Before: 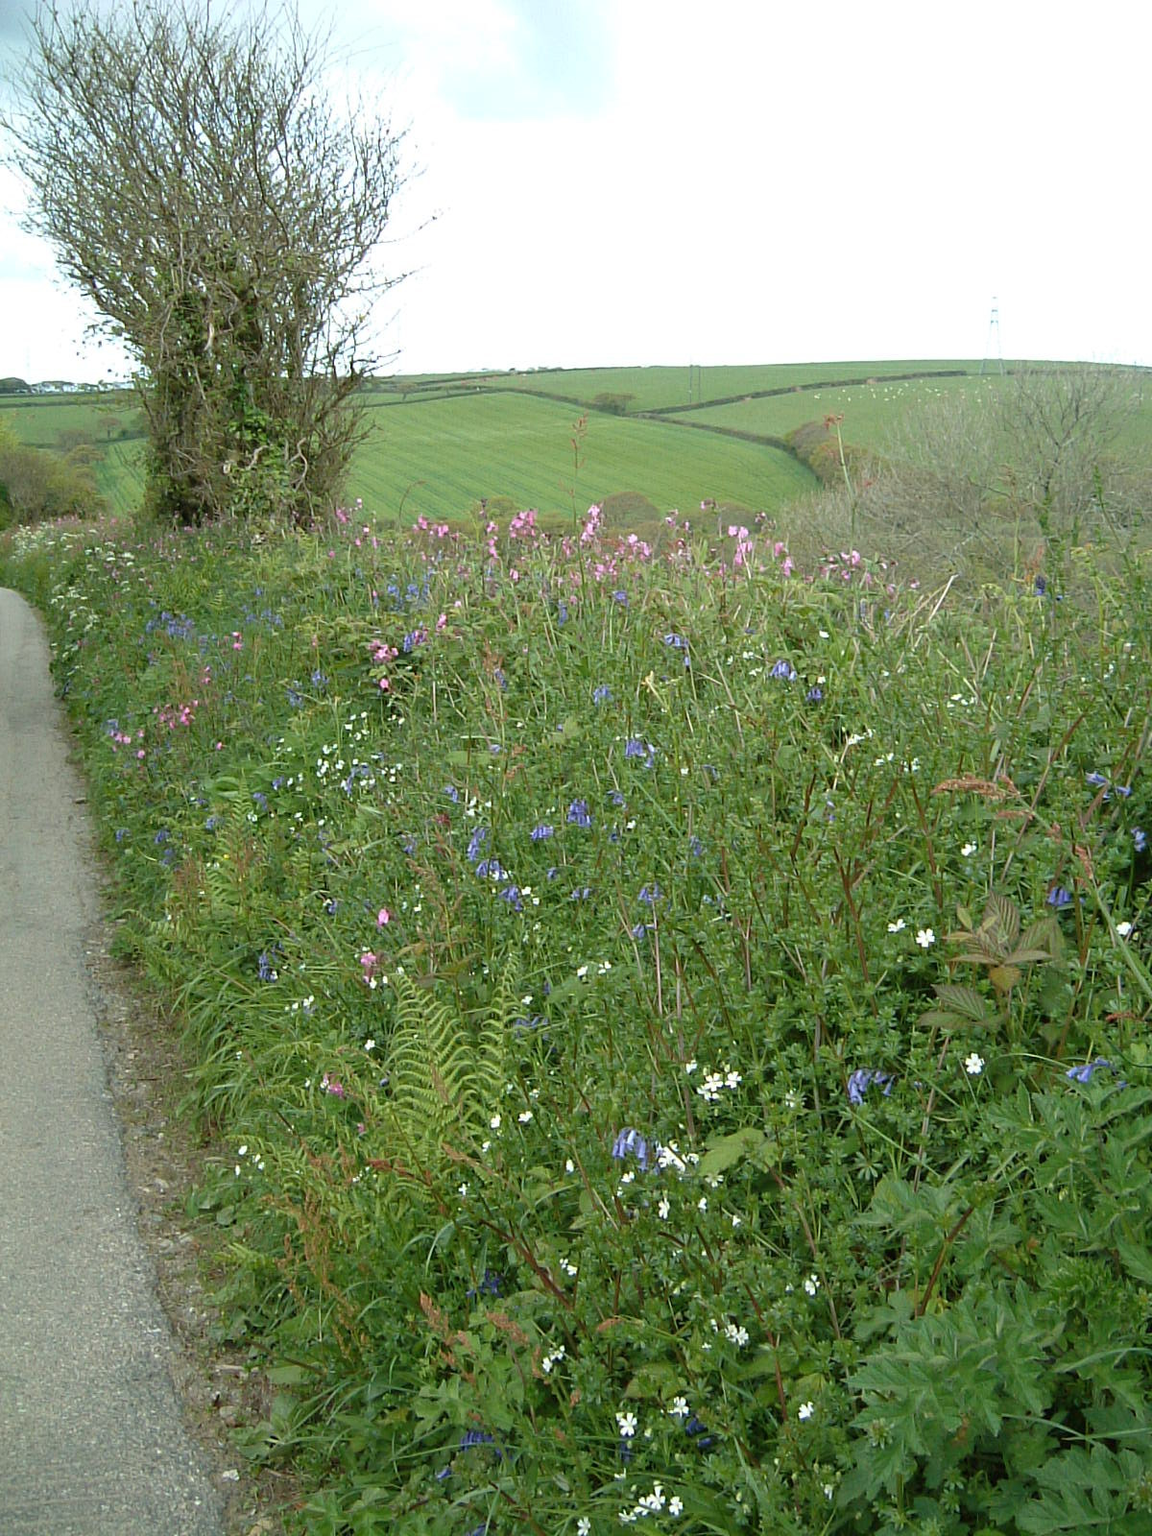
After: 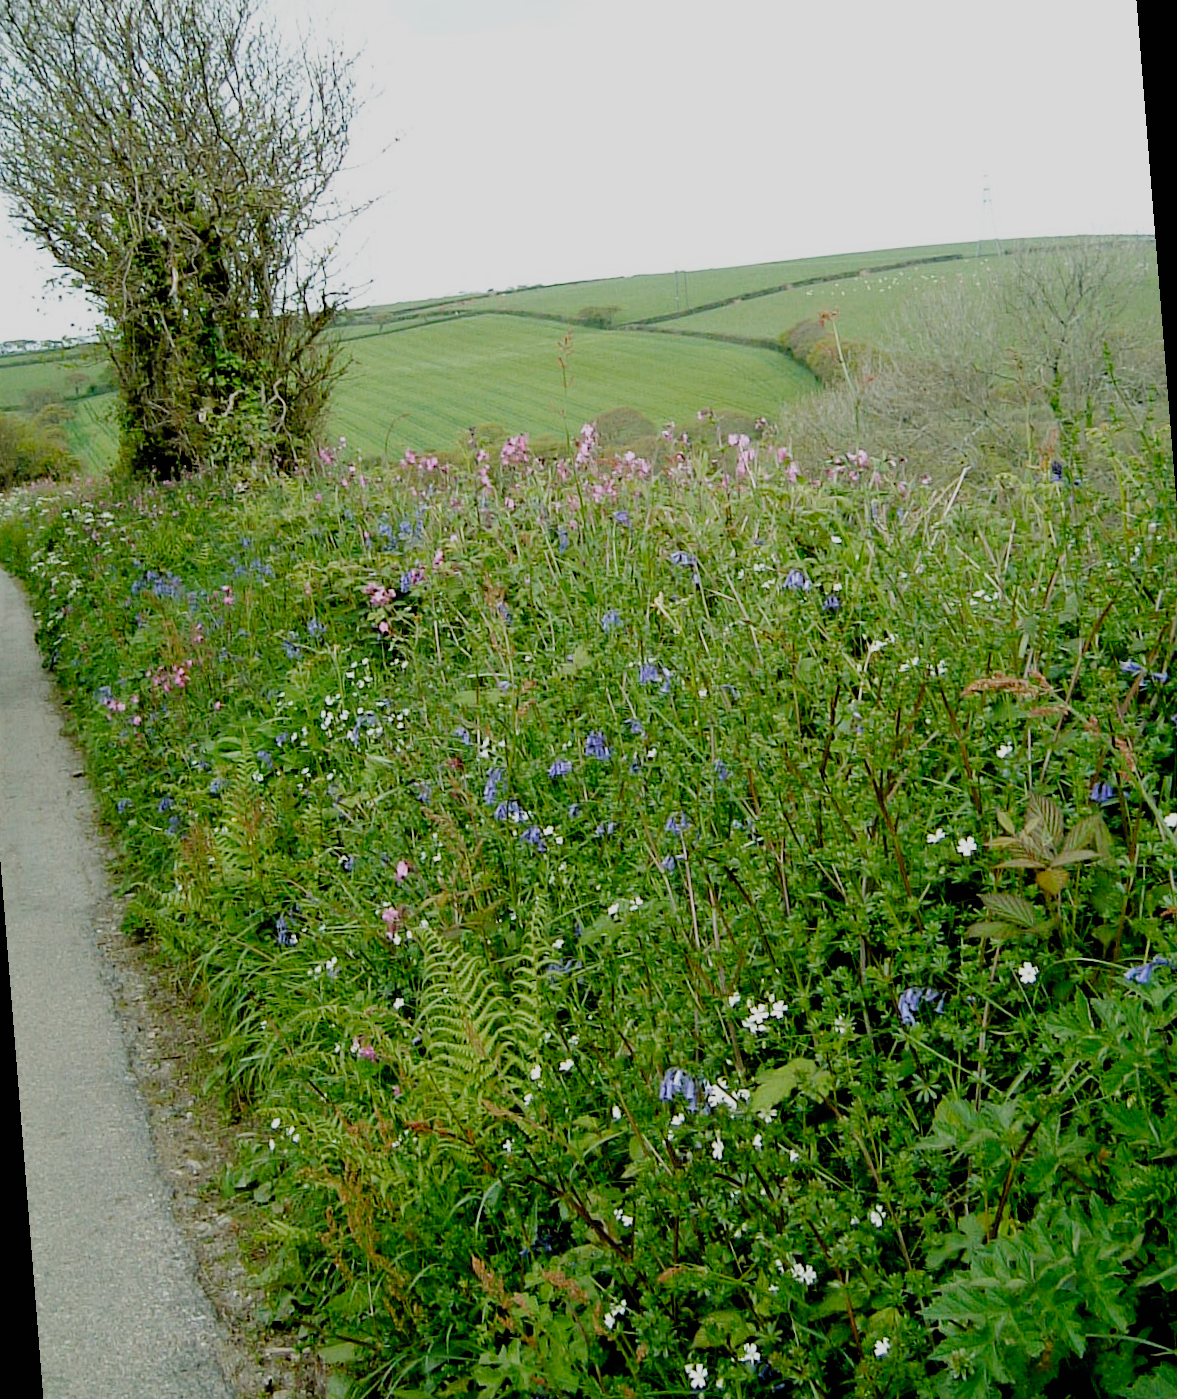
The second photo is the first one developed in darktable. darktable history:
rotate and perspective: rotation -4.57°, crop left 0.054, crop right 0.944, crop top 0.087, crop bottom 0.914
filmic rgb: black relative exposure -2.85 EV, white relative exposure 4.56 EV, hardness 1.77, contrast 1.25, preserve chrominance no, color science v5 (2021)
